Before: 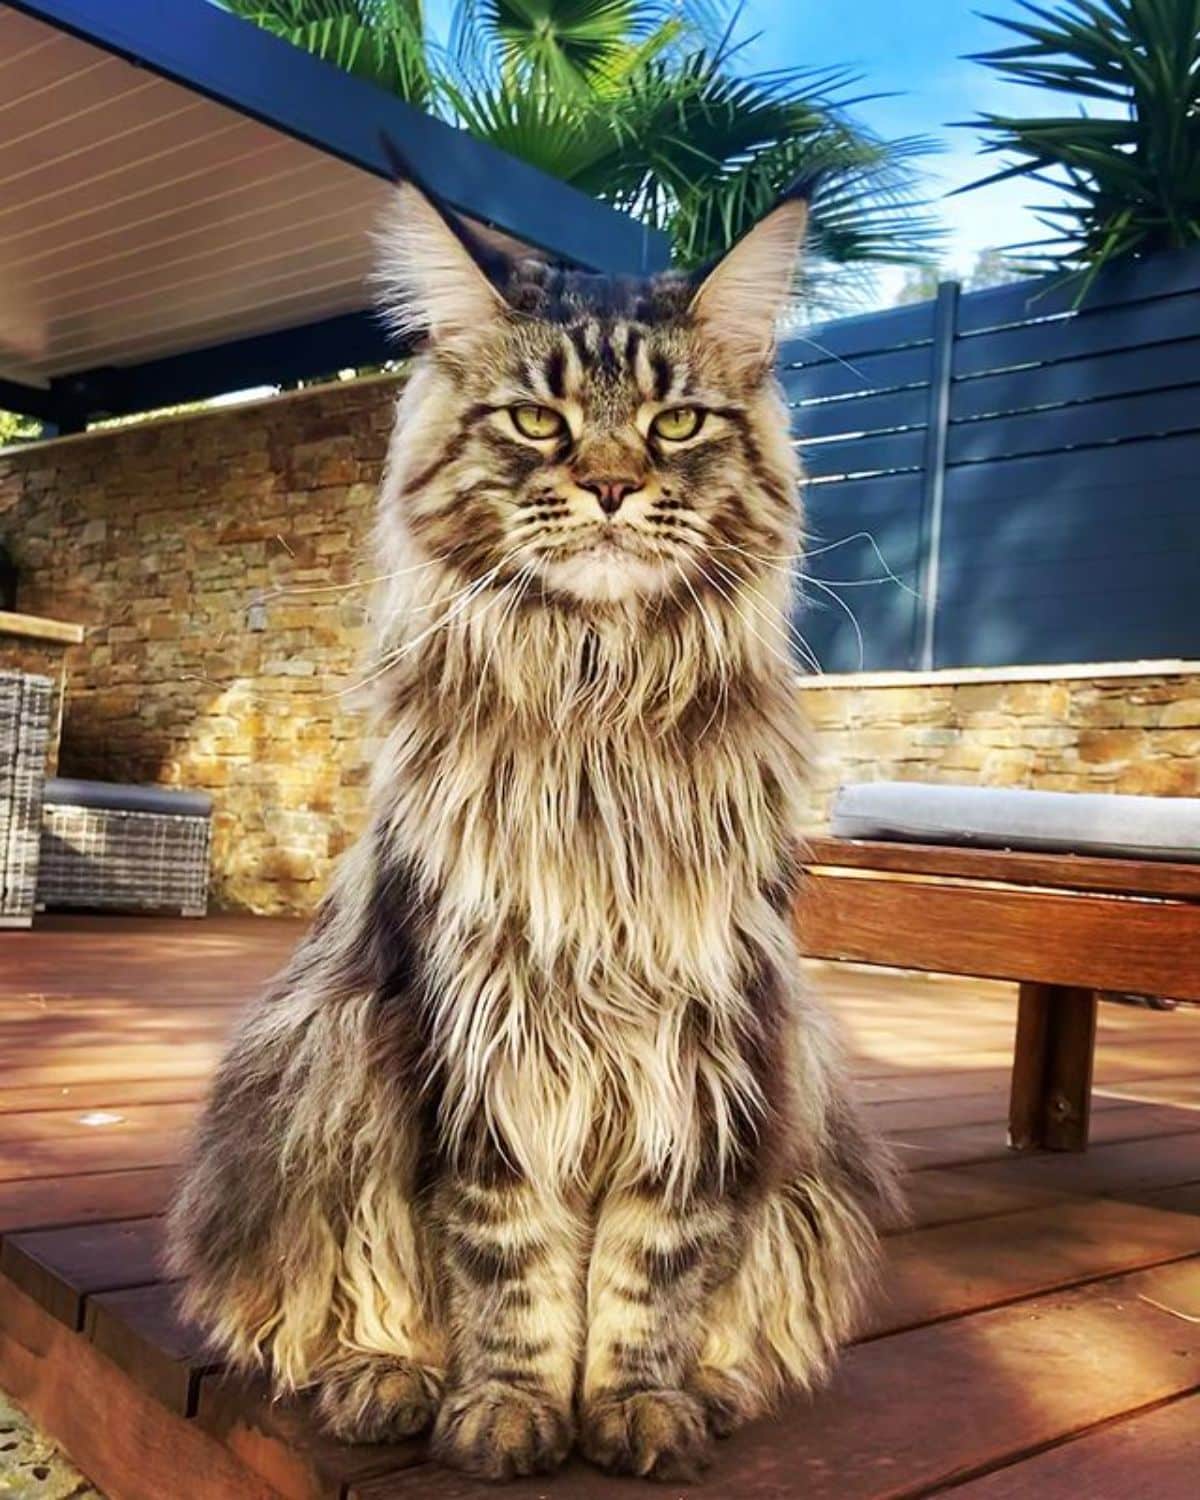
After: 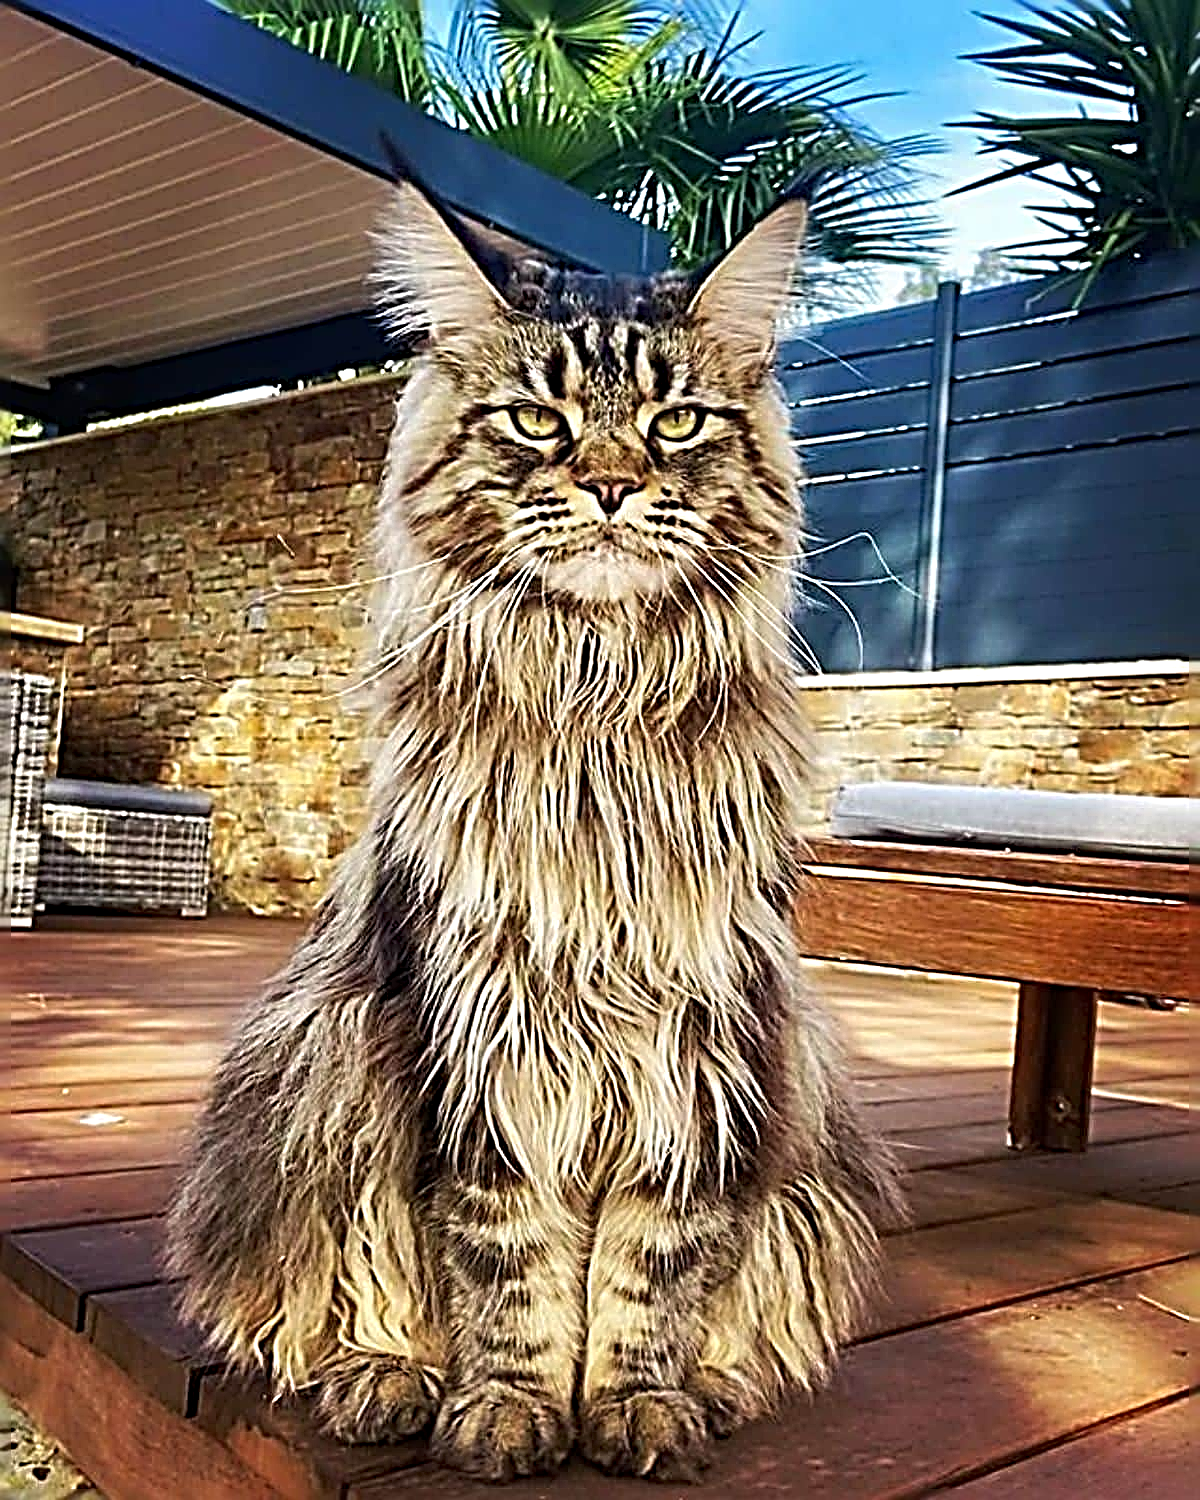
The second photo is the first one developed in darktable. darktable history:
sharpen: radius 4.002, amount 1.994
